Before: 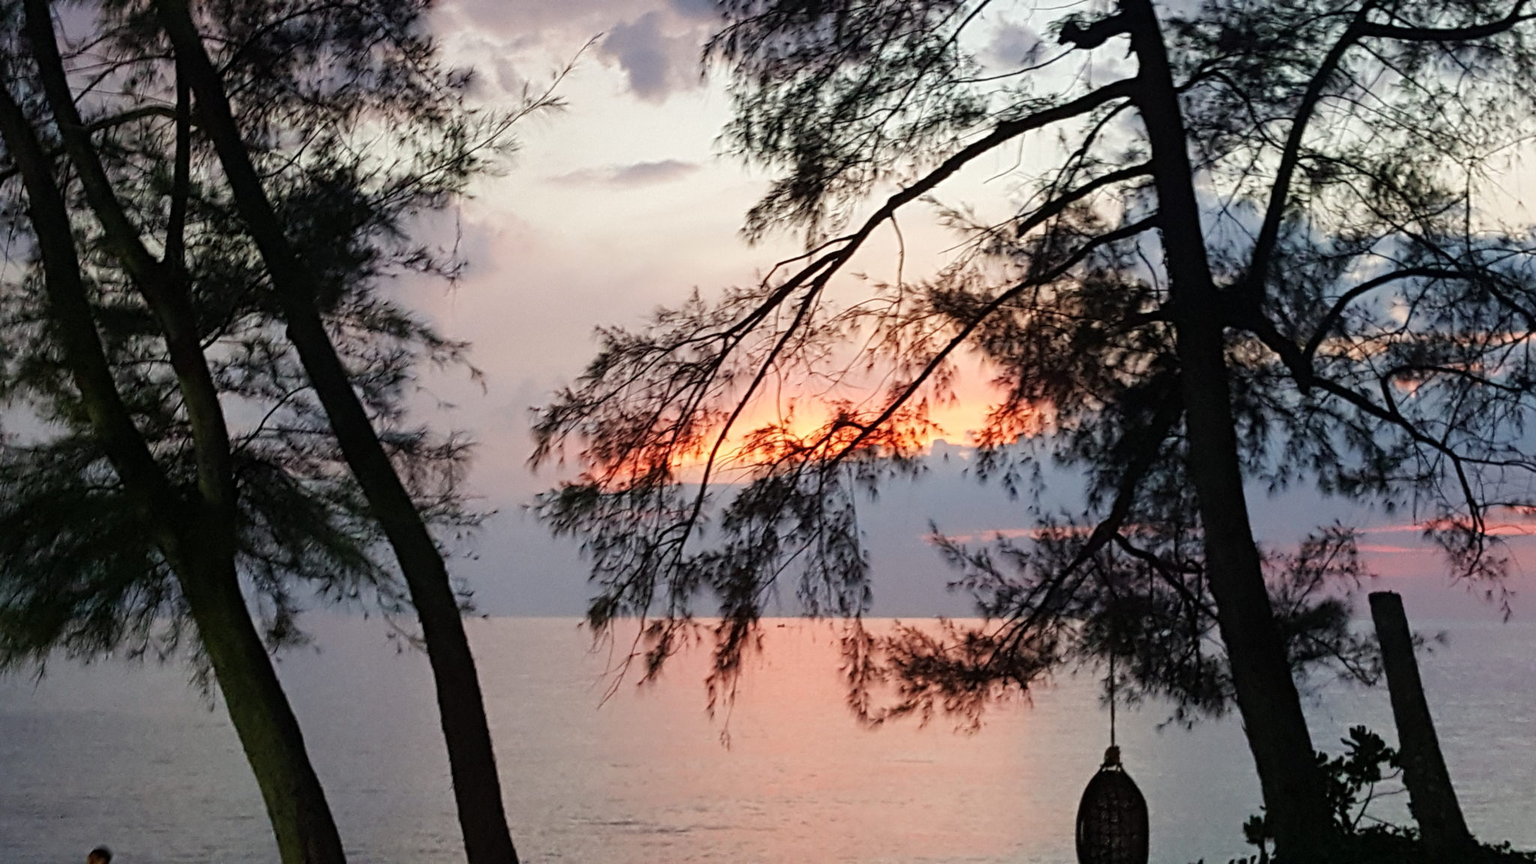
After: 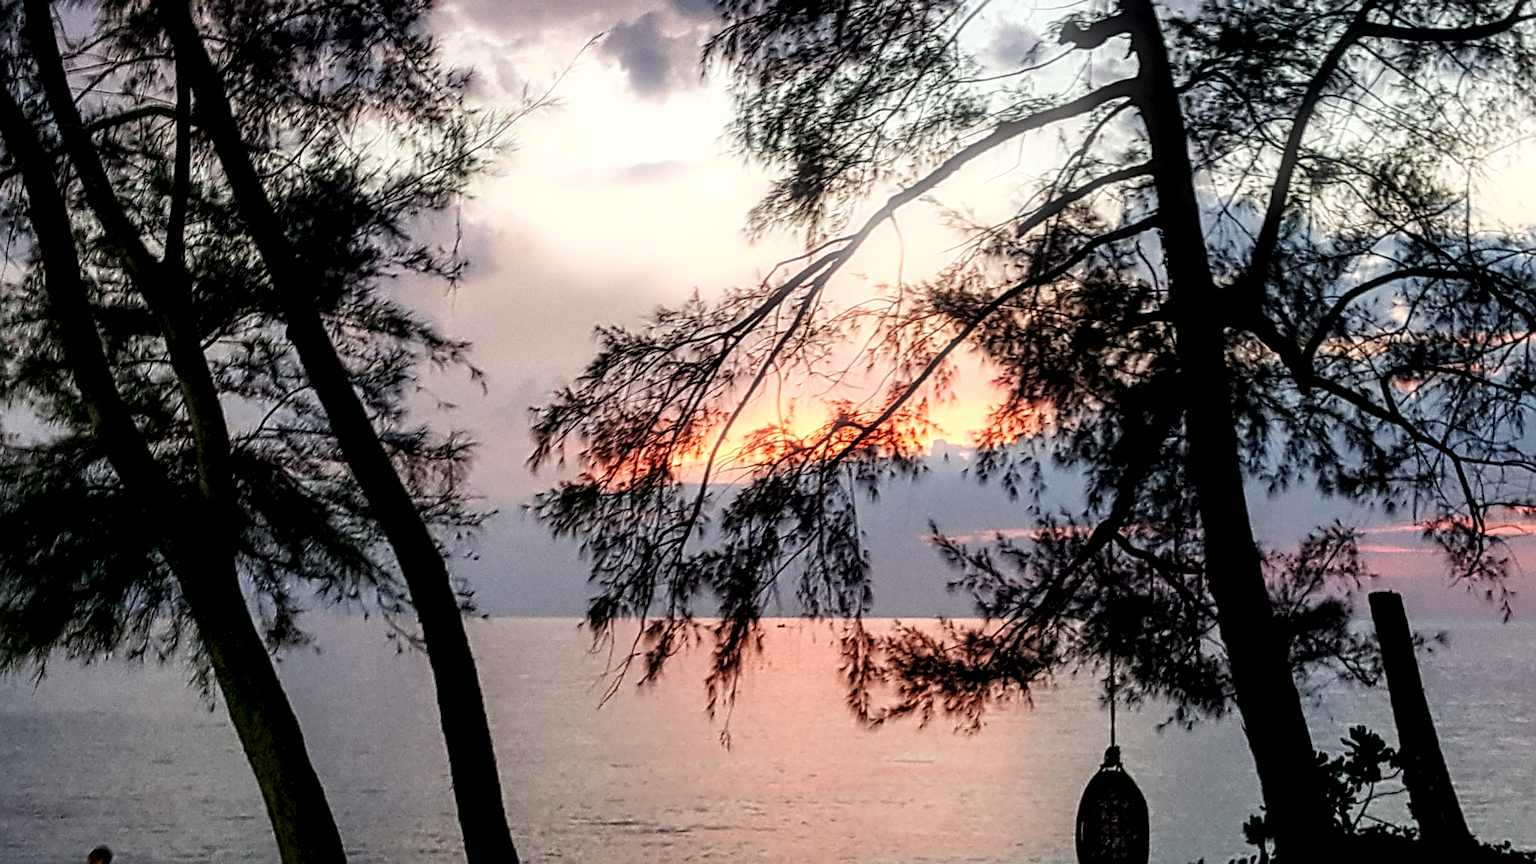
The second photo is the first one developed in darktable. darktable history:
local contrast: highlights 20%, shadows 70%, detail 170%
sharpen: on, module defaults
bloom: size 5%, threshold 95%, strength 15%
